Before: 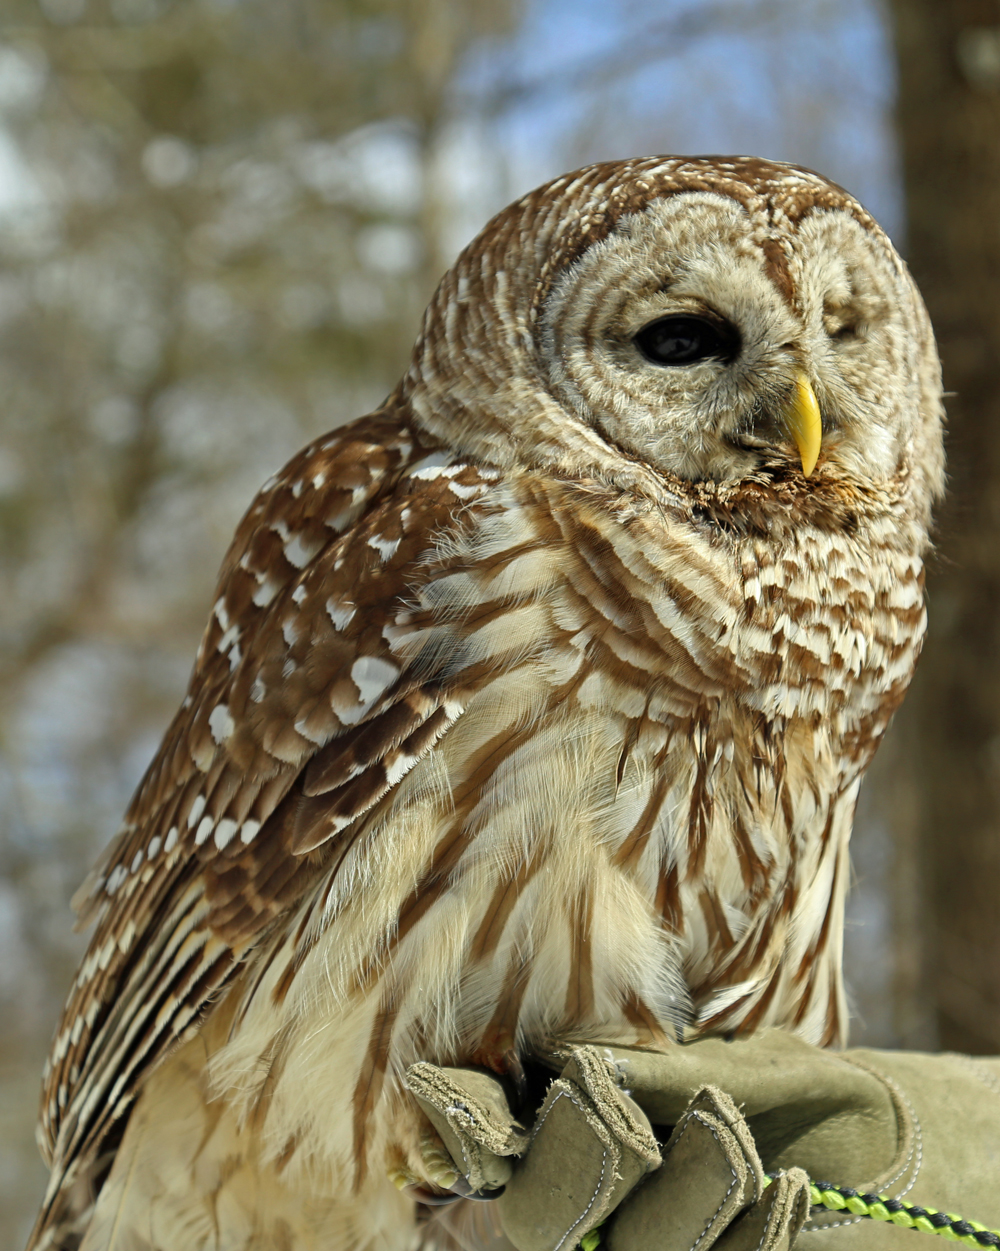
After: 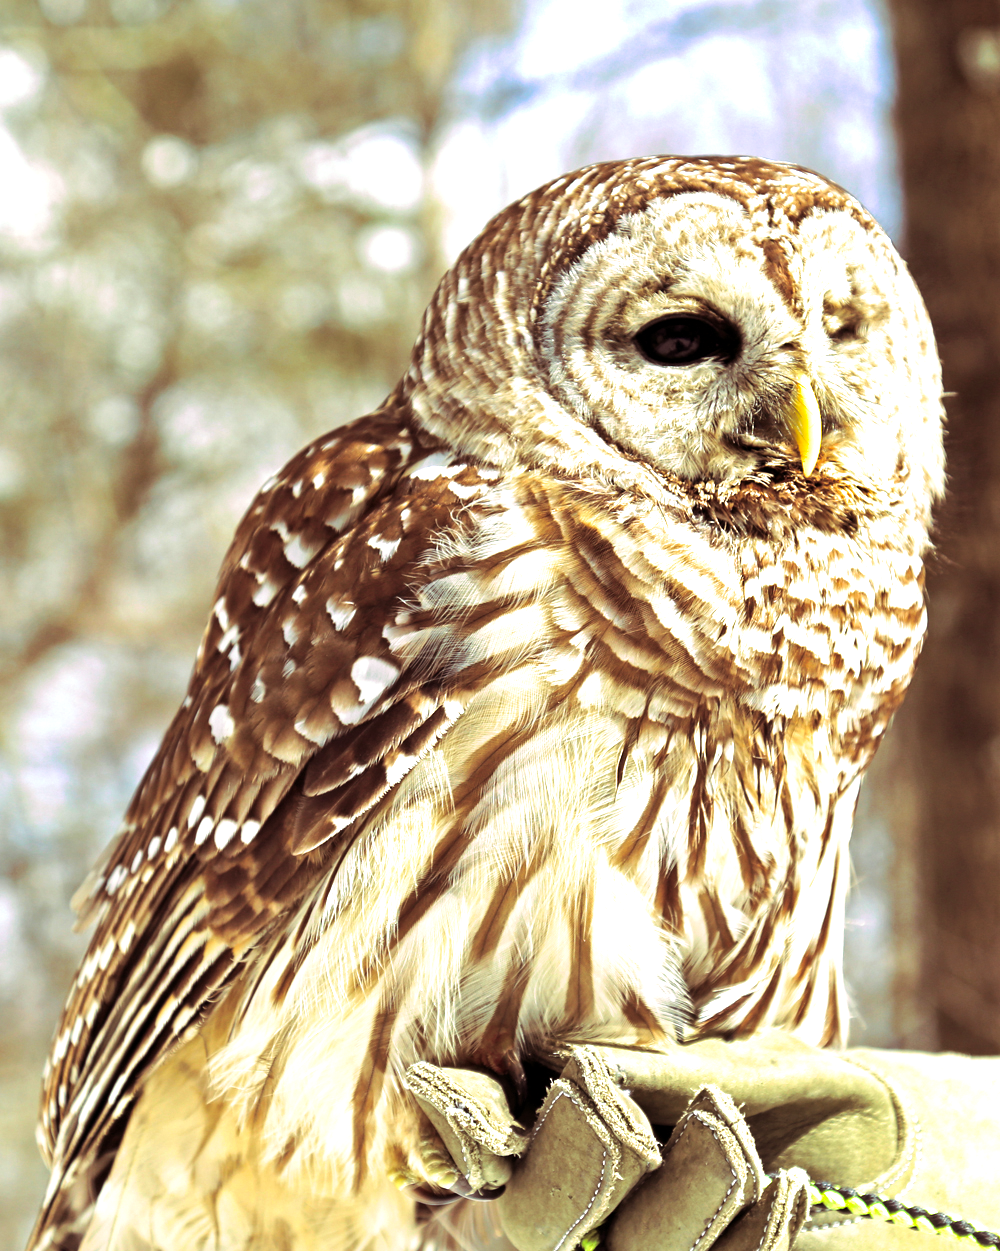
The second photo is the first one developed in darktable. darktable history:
contrast brightness saturation: saturation 0.13
tone equalizer: -8 EV -0.417 EV, -7 EV -0.389 EV, -6 EV -0.333 EV, -5 EV -0.222 EV, -3 EV 0.222 EV, -2 EV 0.333 EV, -1 EV 0.389 EV, +0 EV 0.417 EV, edges refinement/feathering 500, mask exposure compensation -1.57 EV, preserve details no
exposure: black level correction 0.001, exposure 1.05 EV, compensate exposure bias true, compensate highlight preservation false
levels: mode automatic, black 0.023%, white 99.97%, levels [0.062, 0.494, 0.925]
color balance rgb: global vibrance 1%, saturation formula JzAzBz (2021)
split-toning: highlights › hue 298.8°, highlights › saturation 0.73, compress 41.76%
